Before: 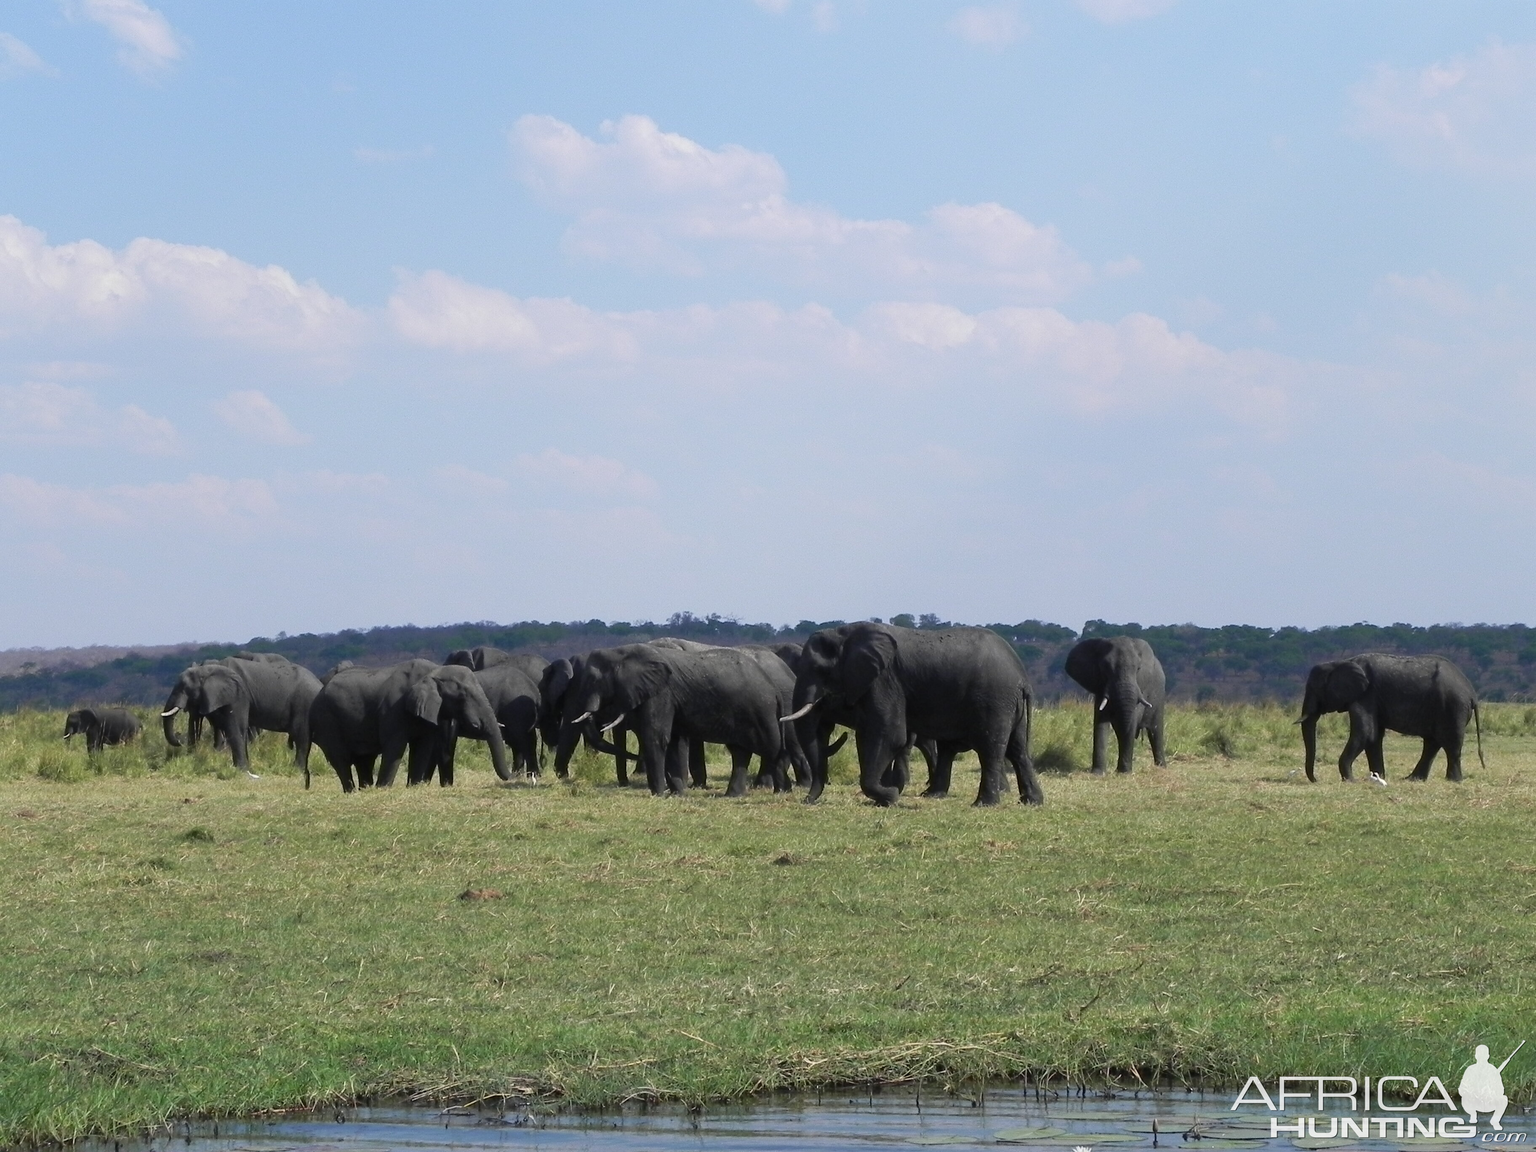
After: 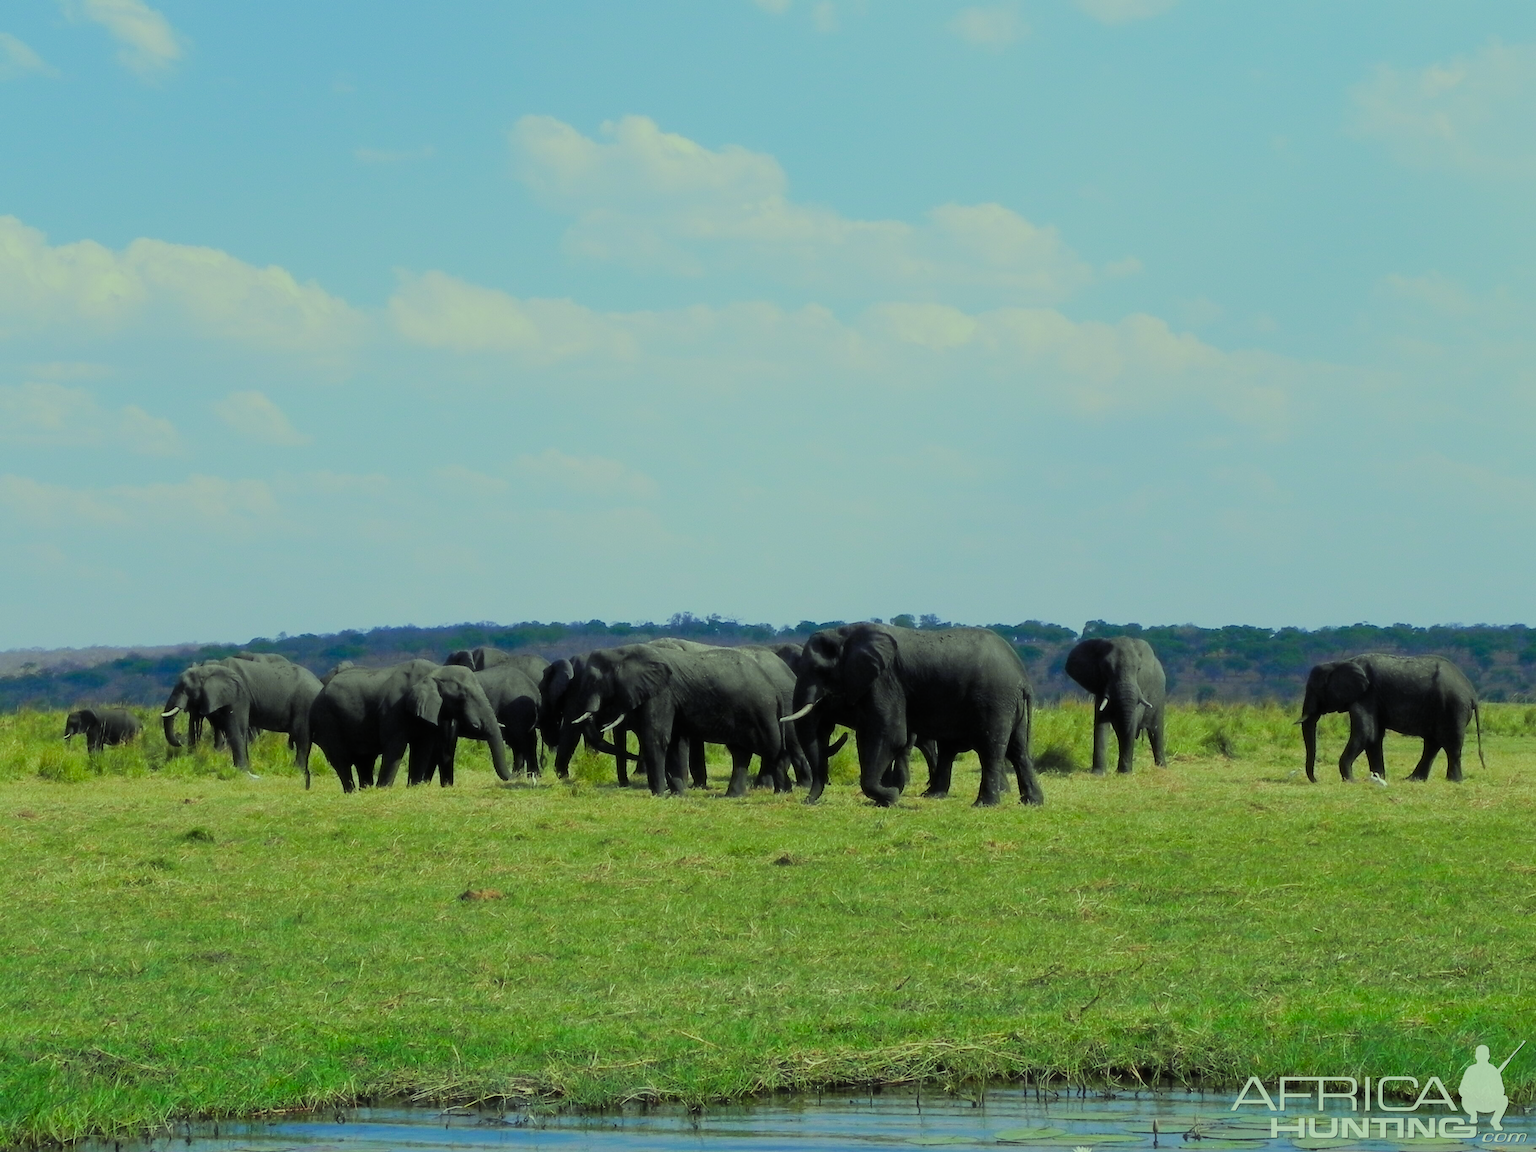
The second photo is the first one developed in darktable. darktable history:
filmic rgb: black relative exposure -7.65 EV, white relative exposure 4.56 EV, hardness 3.61, add noise in highlights 0.001, color science v3 (2019), use custom middle-gray values true, contrast in highlights soft
color correction: highlights a* -11.09, highlights b* 9.89, saturation 1.72
haze removal: strength -0.111, compatibility mode true, adaptive false
